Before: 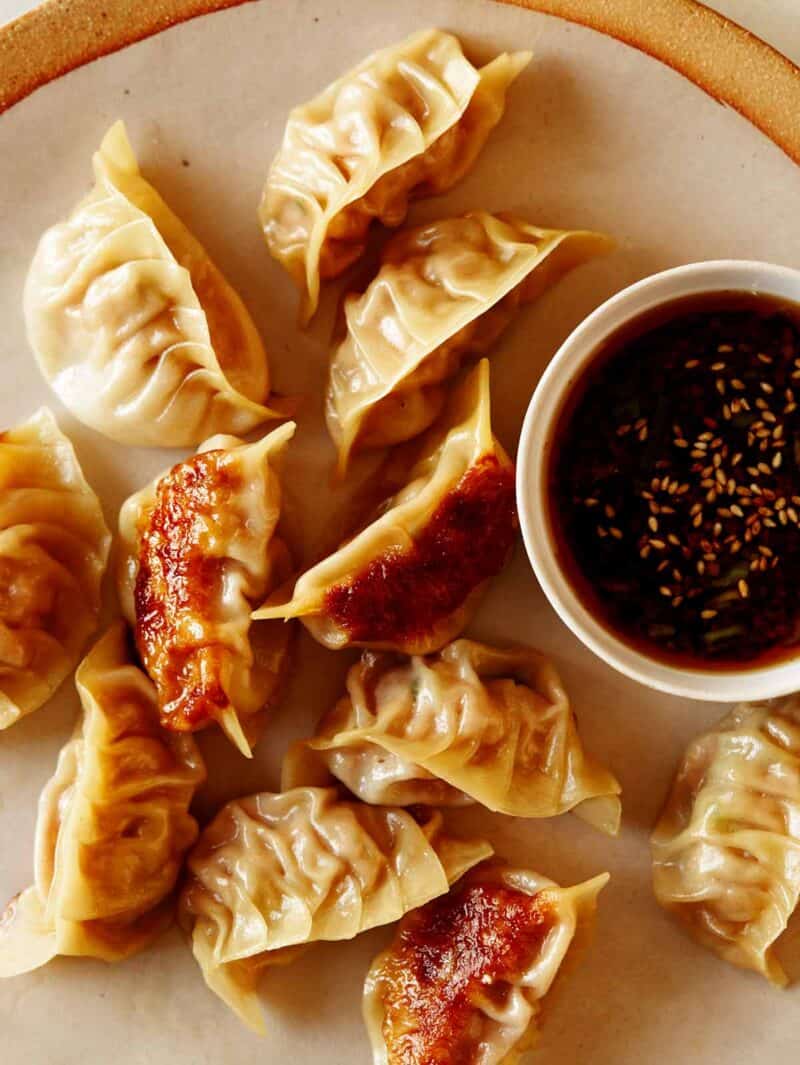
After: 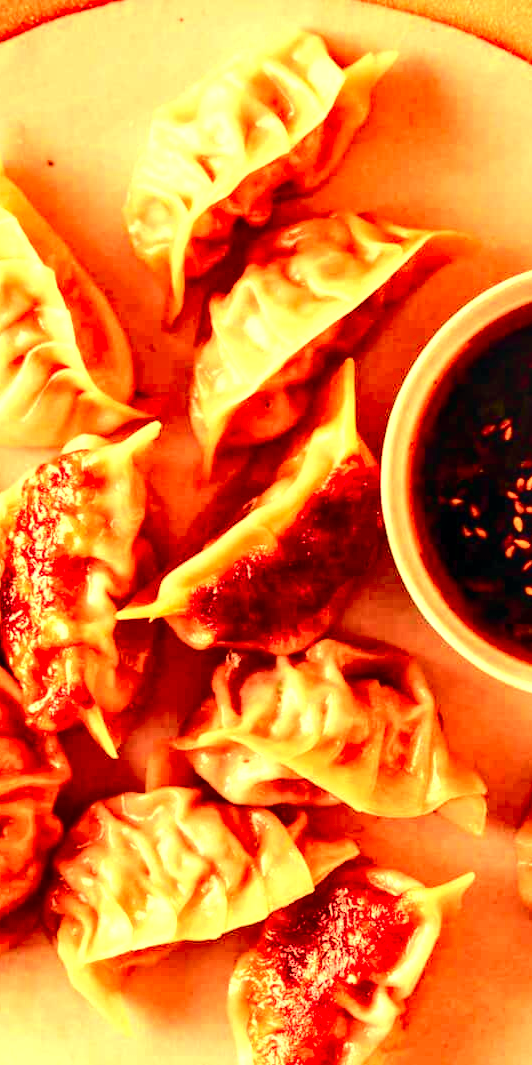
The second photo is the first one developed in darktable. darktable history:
local contrast: detail 154%
crop: left 16.899%, right 16.556%
tone curve: curves: ch0 [(0, 0.023) (0.103, 0.087) (0.277, 0.28) (0.438, 0.547) (0.546, 0.678) (0.735, 0.843) (0.994, 1)]; ch1 [(0, 0) (0.371, 0.261) (0.465, 0.42) (0.488, 0.477) (0.512, 0.513) (0.542, 0.581) (0.574, 0.647) (0.636, 0.747) (1, 1)]; ch2 [(0, 0) (0.369, 0.388) (0.449, 0.431) (0.478, 0.471) (0.516, 0.517) (0.575, 0.642) (0.649, 0.726) (1, 1)], color space Lab, independent channels, preserve colors none
exposure: exposure 1 EV, compensate highlight preservation false
white balance: red 1.08, blue 0.791
